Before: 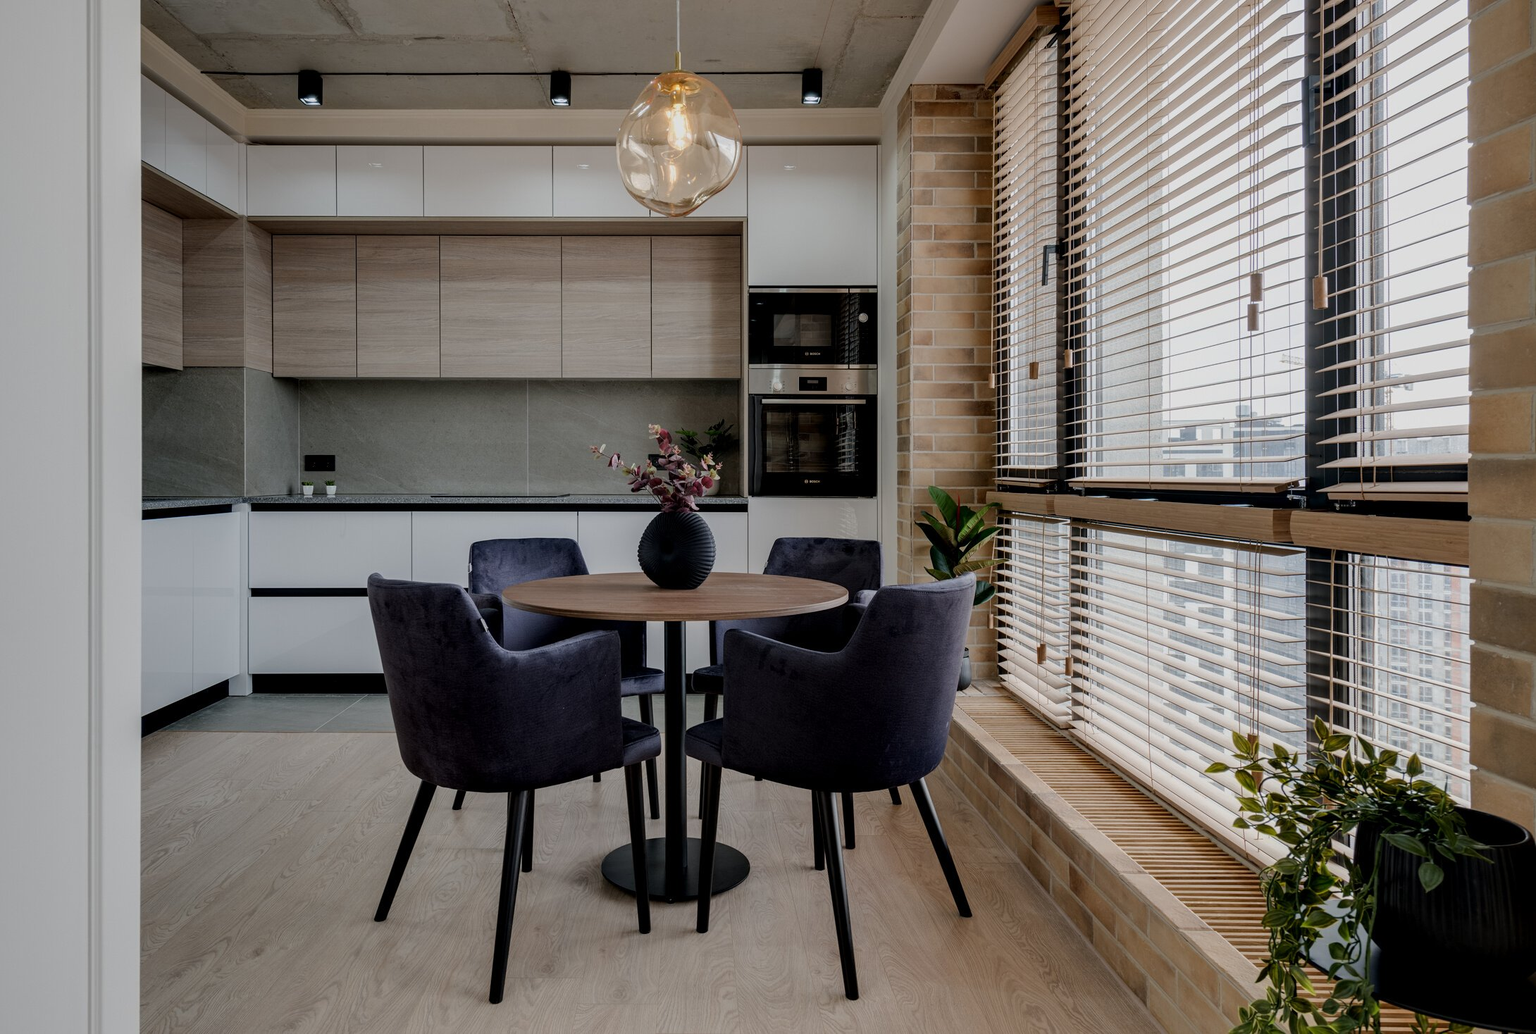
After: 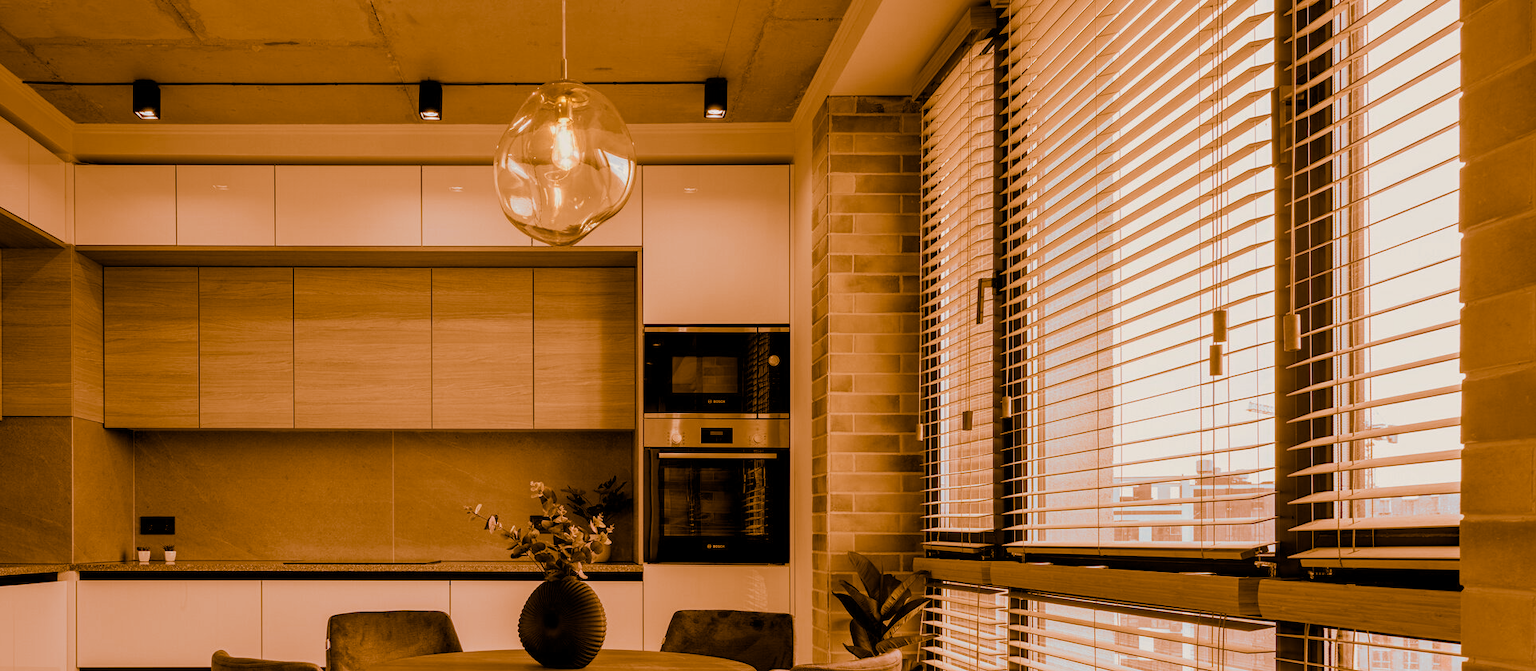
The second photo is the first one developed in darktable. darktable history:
crop and rotate: left 11.812%, bottom 42.776%
split-toning: shadows › hue 26°, shadows › saturation 0.92, highlights › hue 40°, highlights › saturation 0.92, balance -63, compress 0%
